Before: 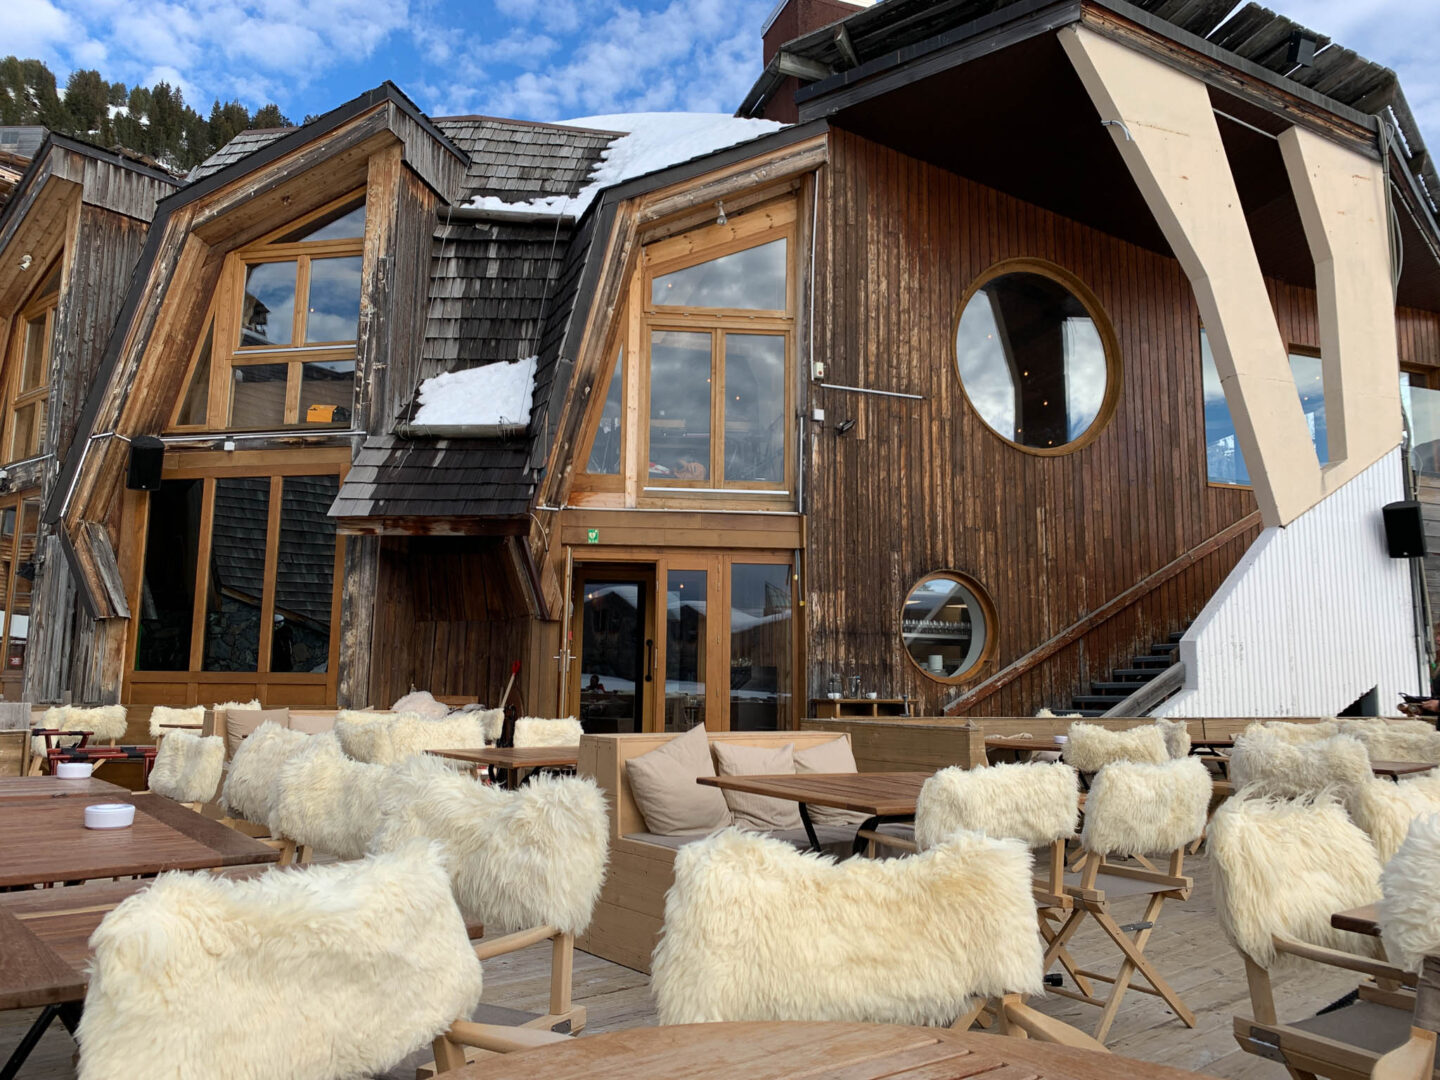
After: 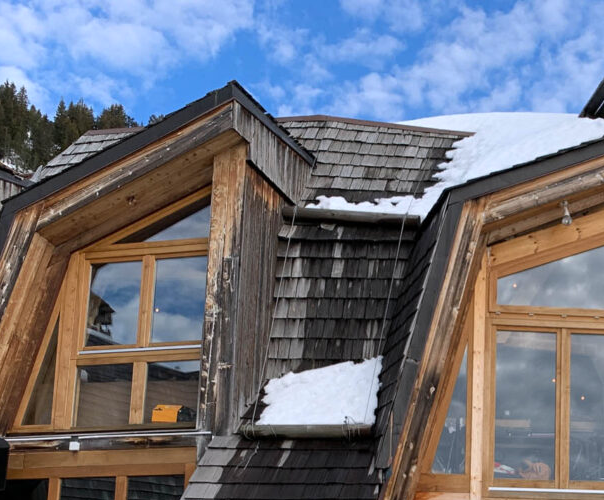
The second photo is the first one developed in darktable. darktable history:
white balance: red 1.004, blue 1.024
crop and rotate: left 10.817%, top 0.062%, right 47.194%, bottom 53.626%
